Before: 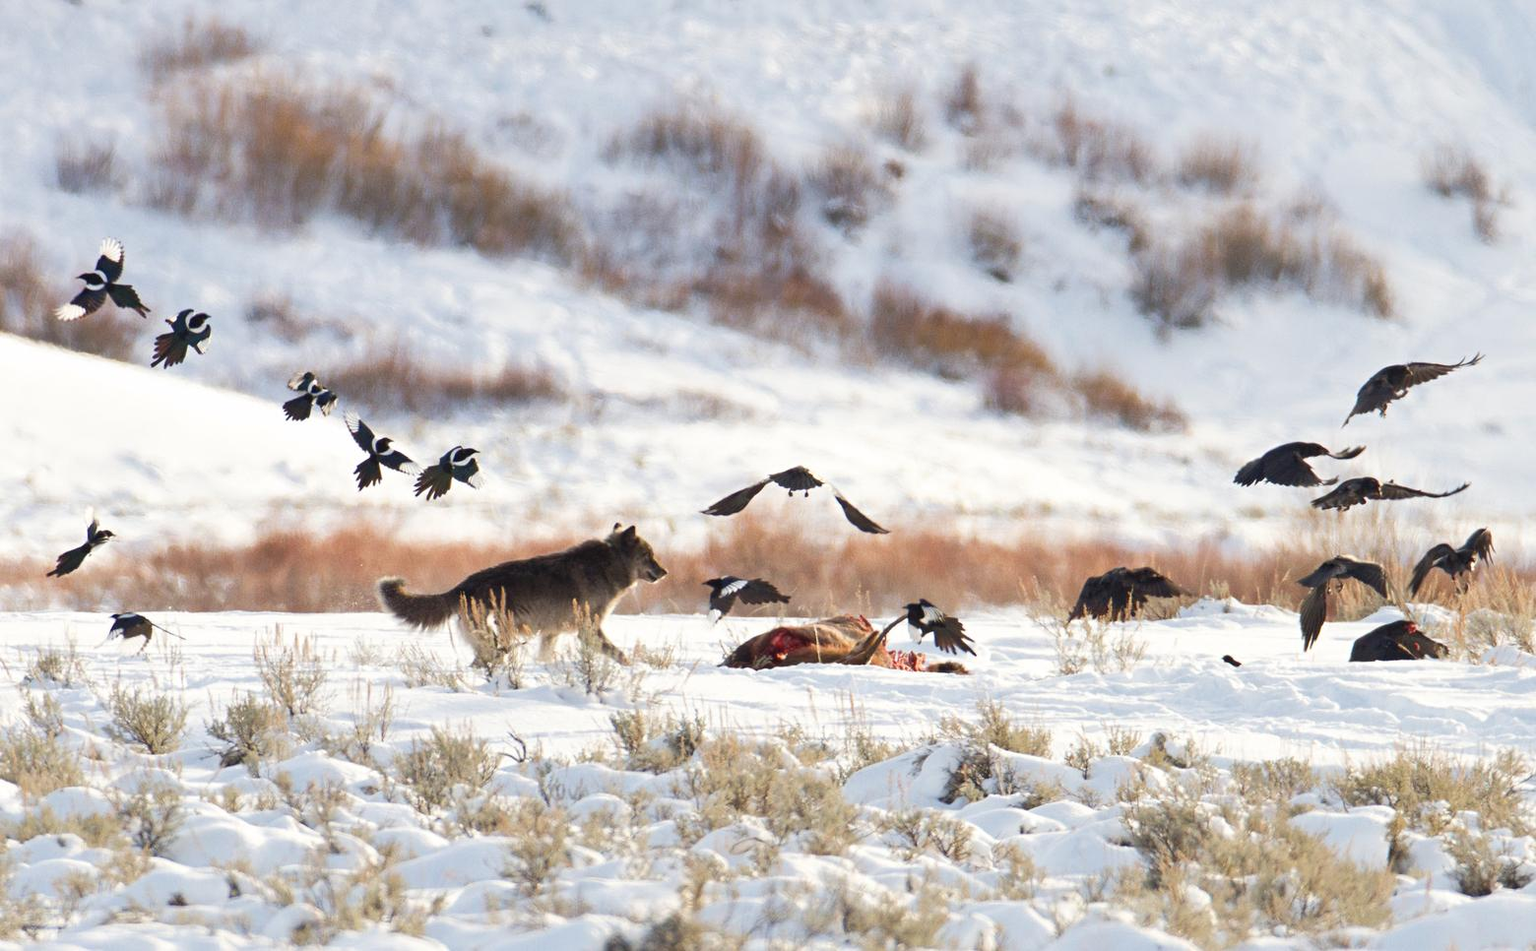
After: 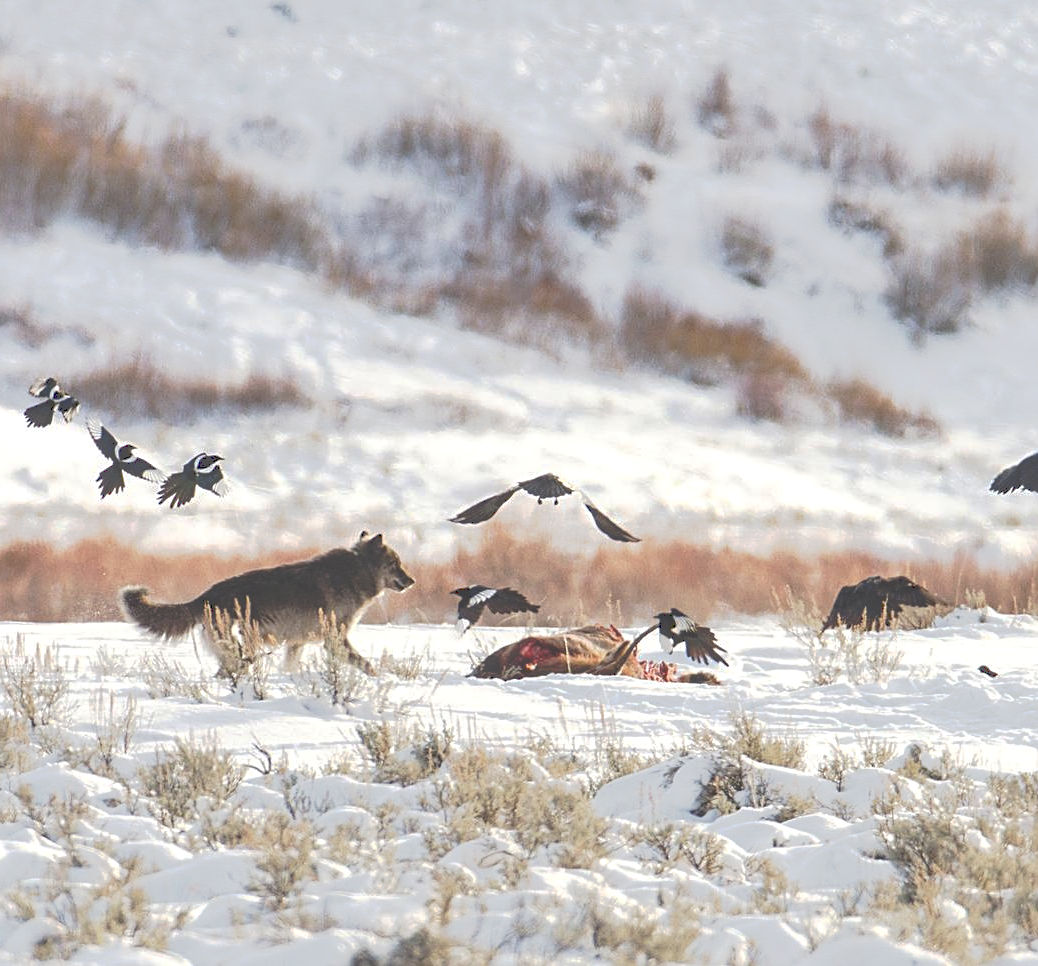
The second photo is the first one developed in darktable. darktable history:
tone curve: curves: ch0 [(0, 0) (0.003, 0.278) (0.011, 0.282) (0.025, 0.282) (0.044, 0.29) (0.069, 0.295) (0.1, 0.306) (0.136, 0.316) (0.177, 0.33) (0.224, 0.358) (0.277, 0.403) (0.335, 0.451) (0.399, 0.505) (0.468, 0.558) (0.543, 0.611) (0.623, 0.679) (0.709, 0.751) (0.801, 0.815) (0.898, 0.863) (1, 1)], preserve colors none
local contrast: on, module defaults
sharpen: on, module defaults
crop: left 16.899%, right 16.556%
